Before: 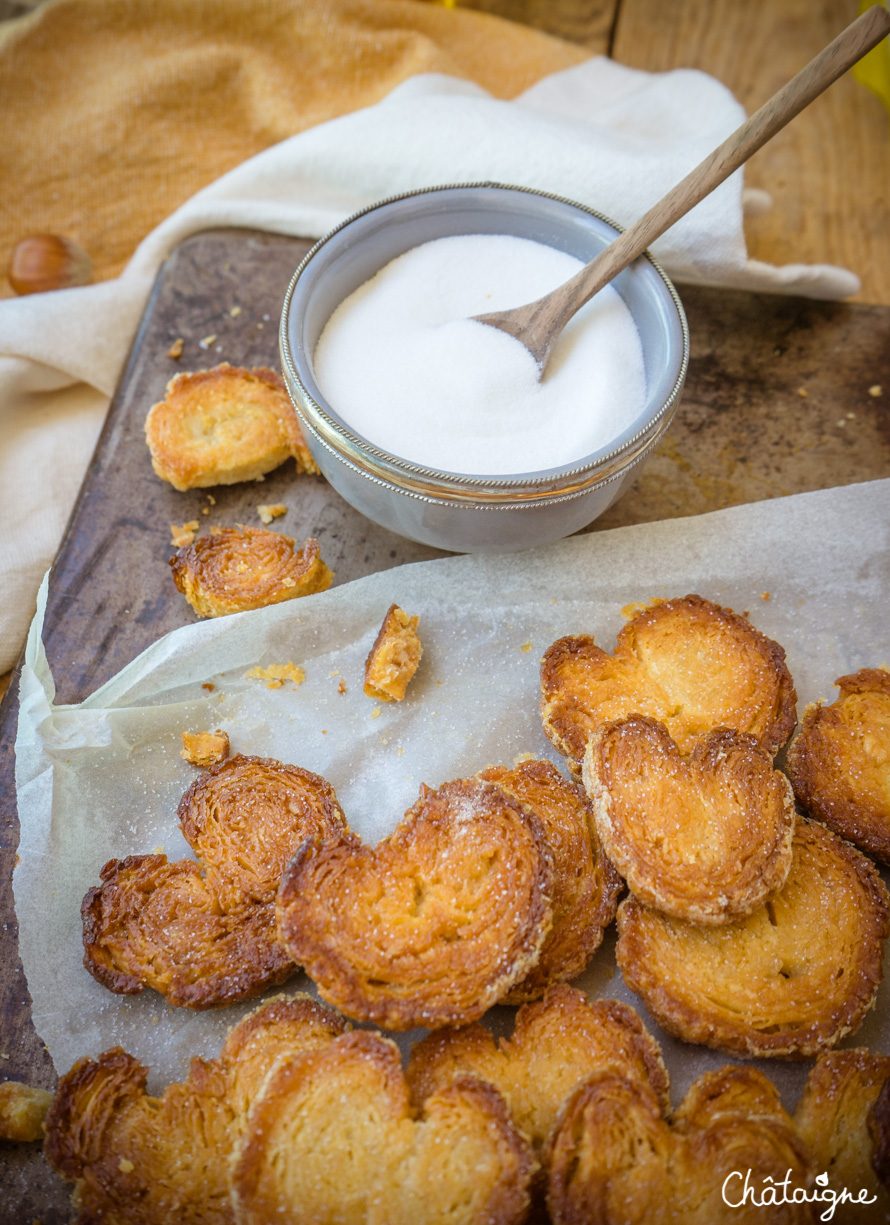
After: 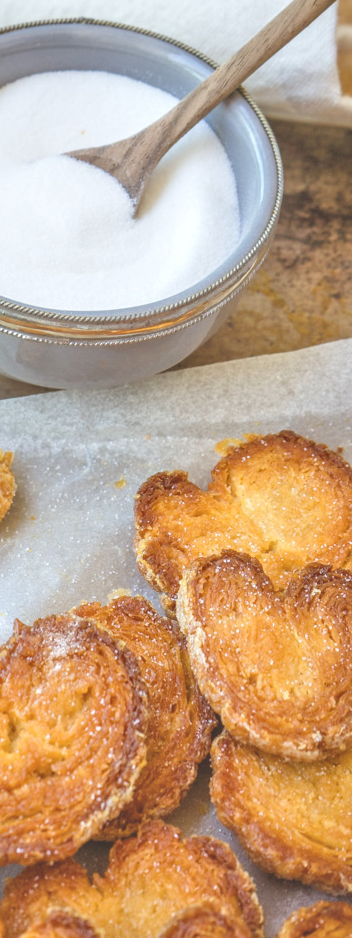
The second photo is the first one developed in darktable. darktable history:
local contrast: on, module defaults
exposure: black level correction -0.015, compensate highlight preservation false
crop: left 45.721%, top 13.393%, right 14.118%, bottom 10.01%
tone equalizer: -7 EV 0.15 EV, -6 EV 0.6 EV, -5 EV 1.15 EV, -4 EV 1.33 EV, -3 EV 1.15 EV, -2 EV 0.6 EV, -1 EV 0.15 EV, mask exposure compensation -0.5 EV
